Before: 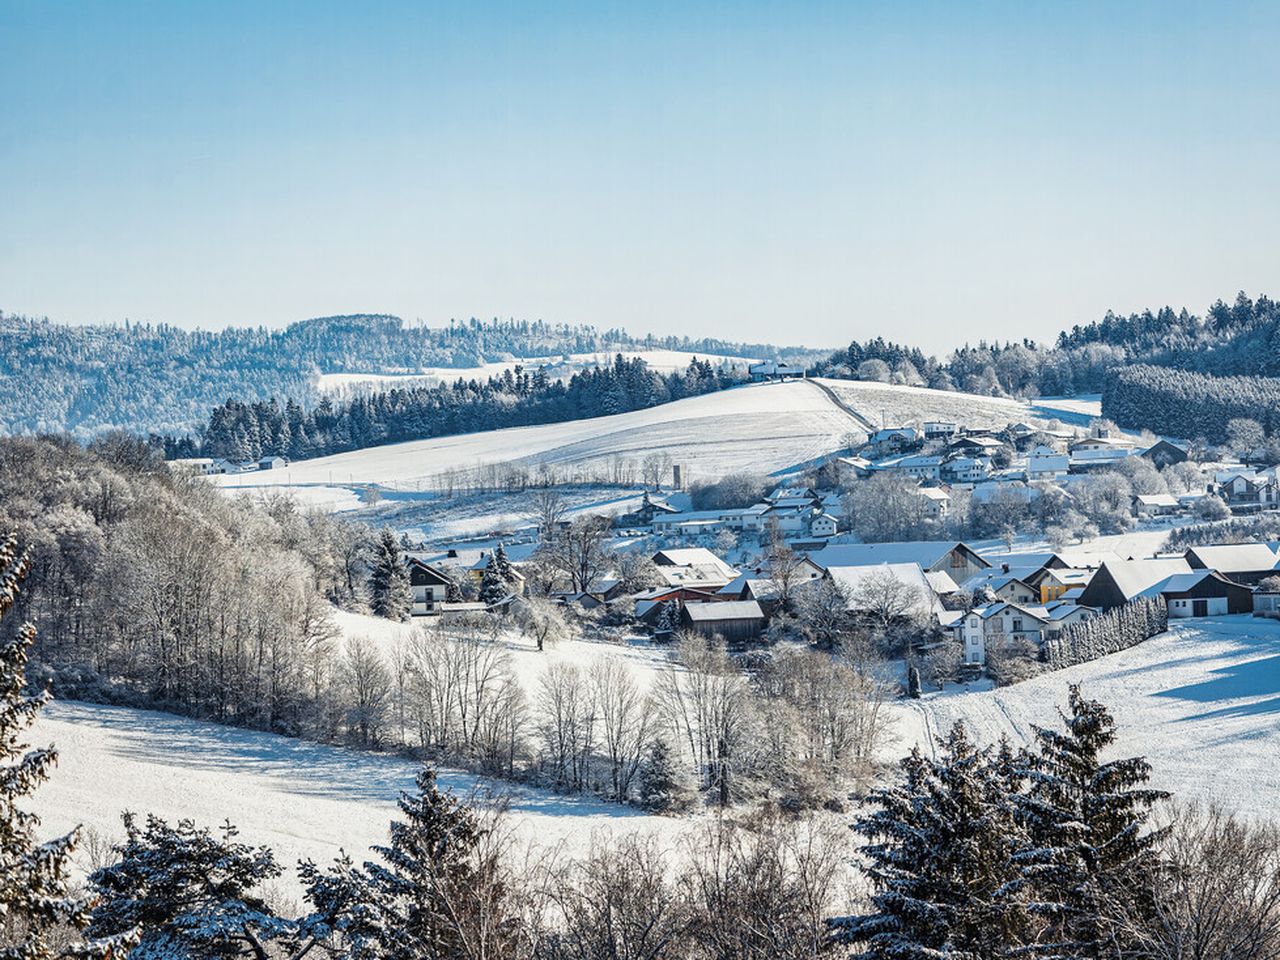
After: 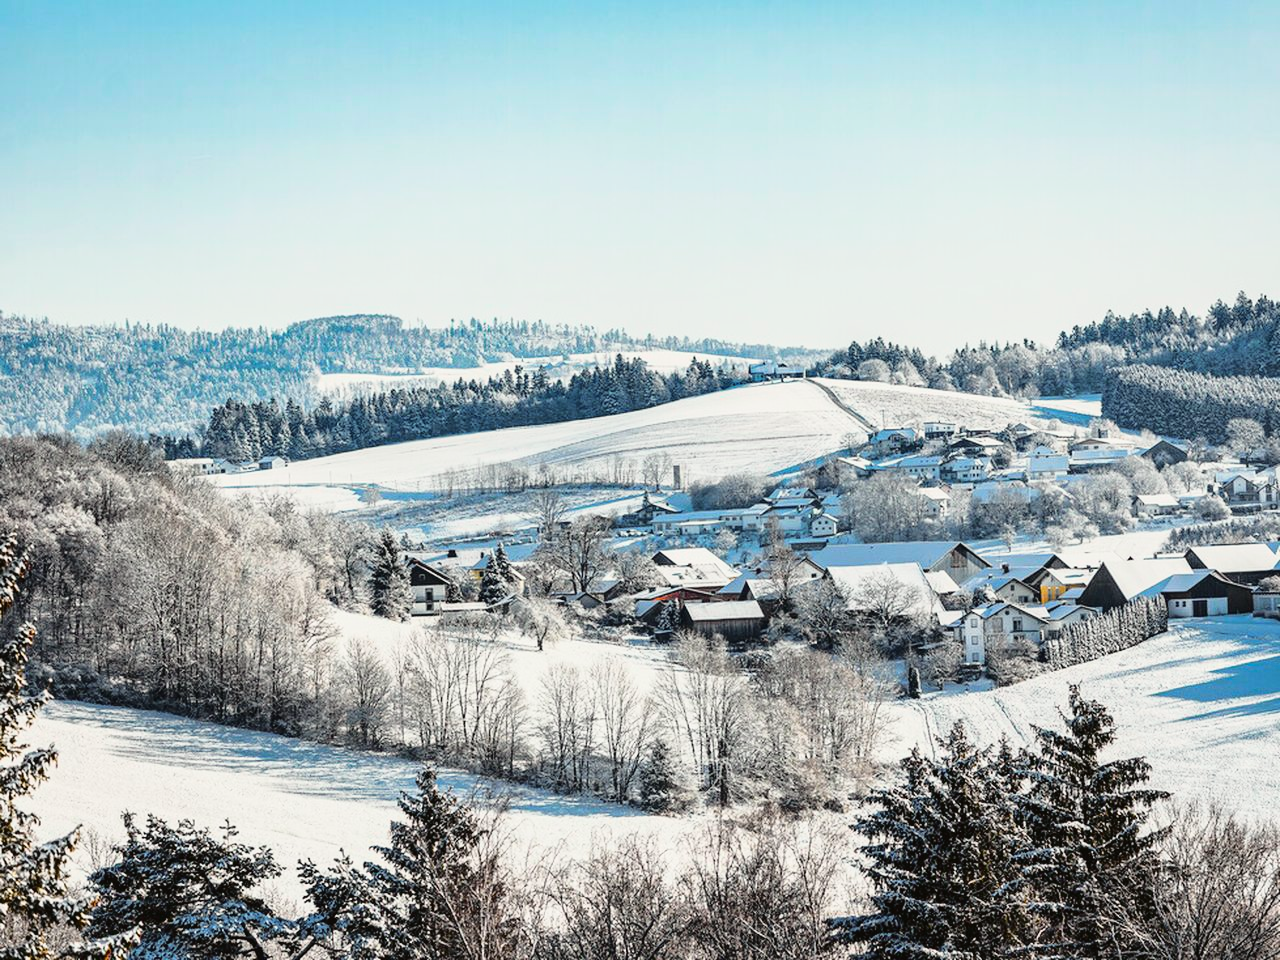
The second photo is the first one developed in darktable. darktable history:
tone curve: curves: ch0 [(0, 0.021) (0.049, 0.044) (0.157, 0.131) (0.359, 0.419) (0.469, 0.544) (0.634, 0.722) (0.839, 0.909) (0.998, 0.978)]; ch1 [(0, 0) (0.437, 0.408) (0.472, 0.47) (0.502, 0.503) (0.527, 0.53) (0.564, 0.573) (0.614, 0.654) (0.669, 0.748) (0.859, 0.899) (1, 1)]; ch2 [(0, 0) (0.33, 0.301) (0.421, 0.443) (0.487, 0.504) (0.502, 0.509) (0.535, 0.537) (0.565, 0.595) (0.608, 0.667) (1, 1)], color space Lab, independent channels, preserve colors none
